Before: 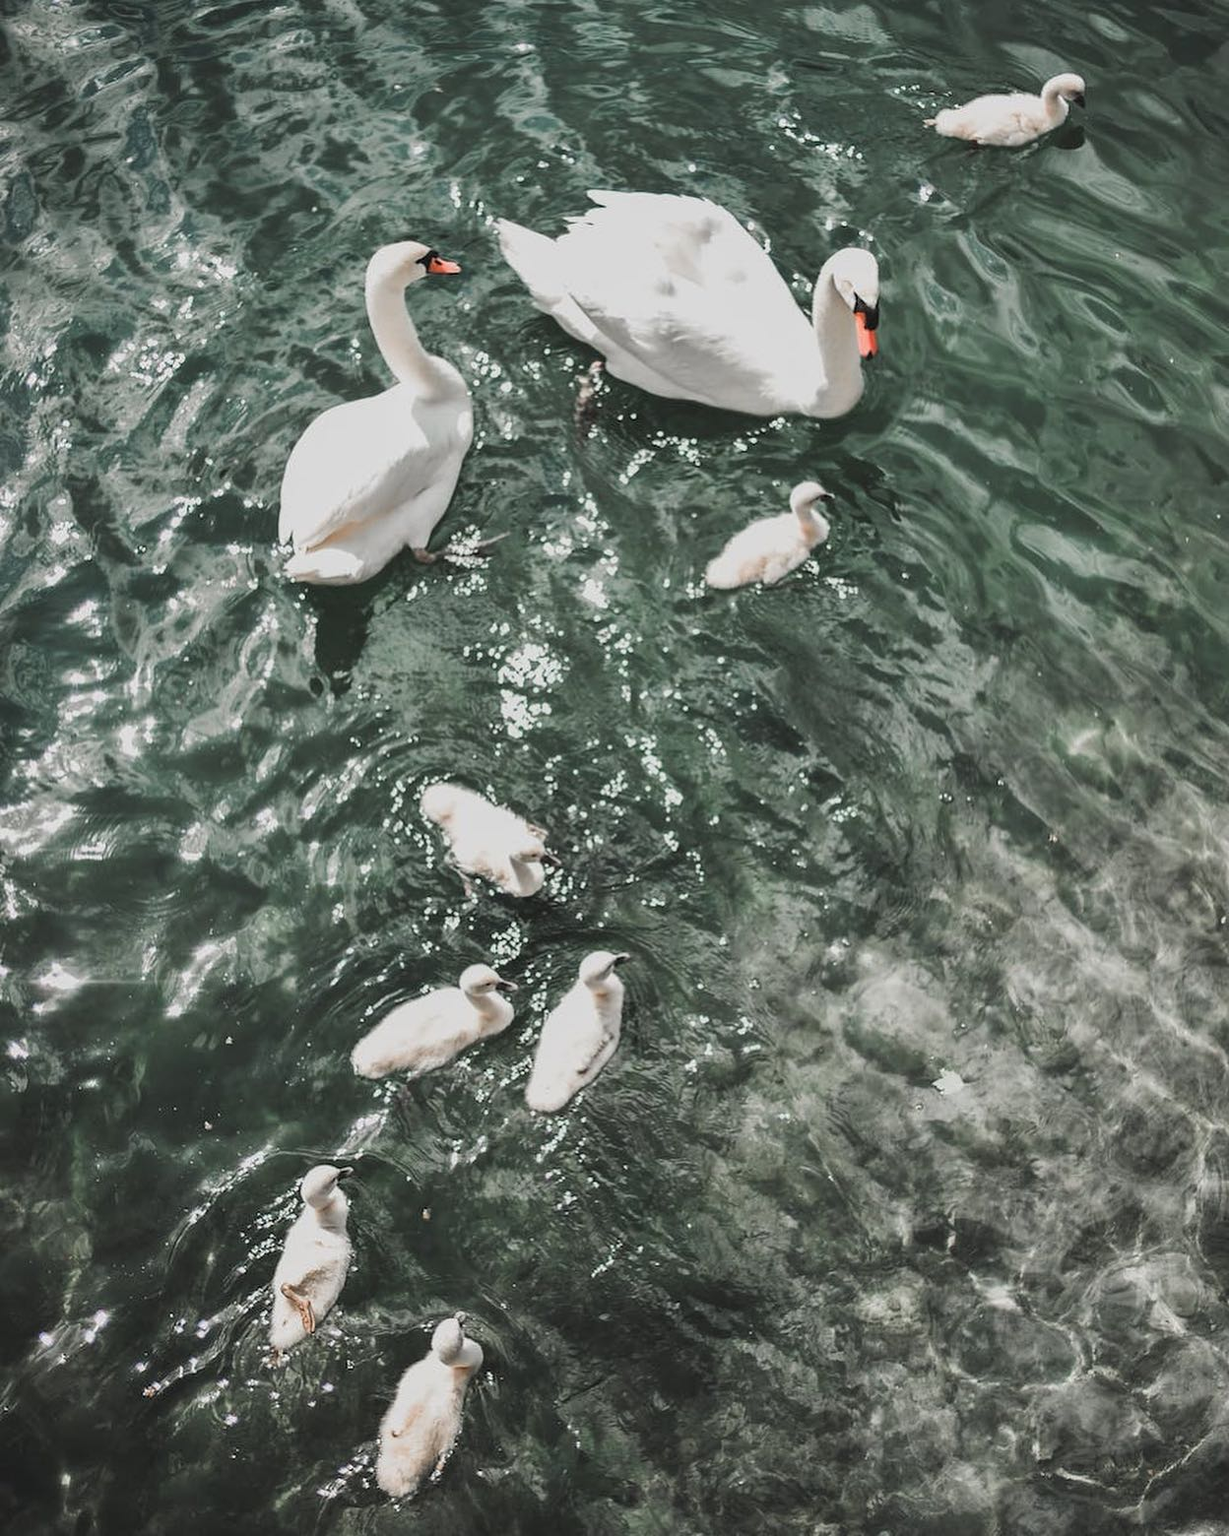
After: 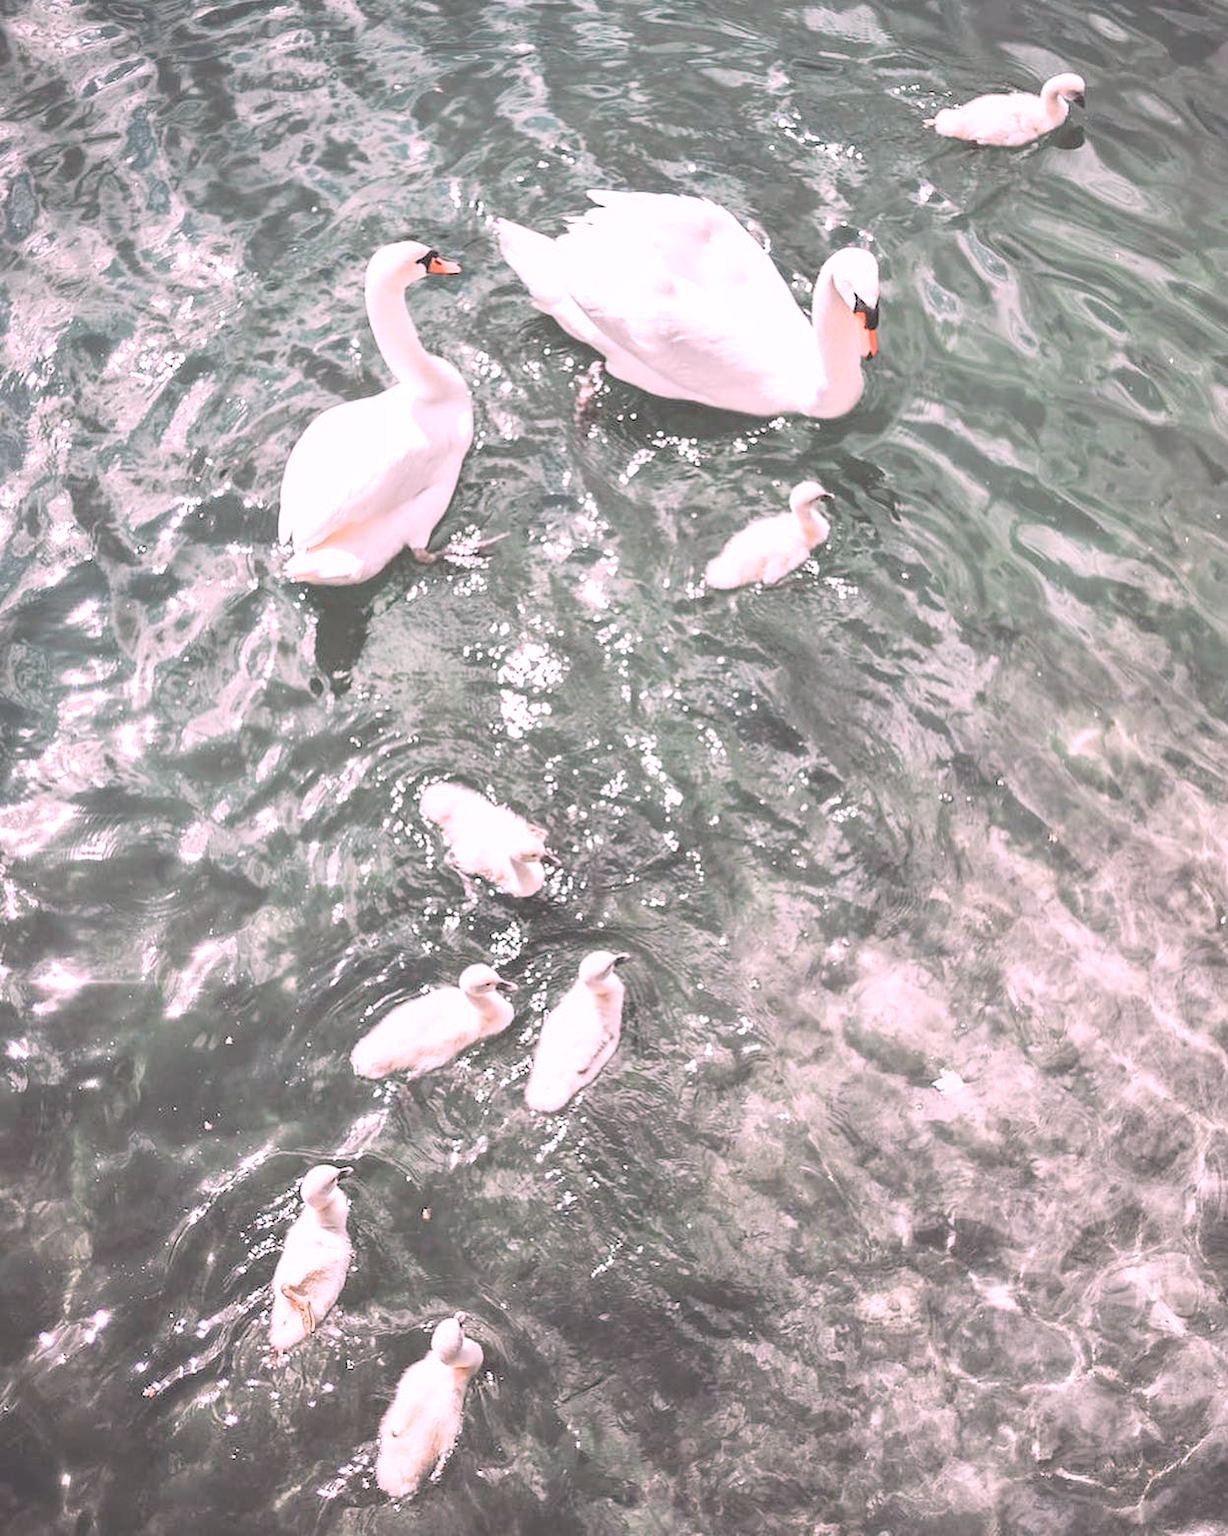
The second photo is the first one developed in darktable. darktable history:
shadows and highlights: shadows -30, highlights 30
exposure: black level correction -0.002, exposure 0.54 EV, compensate highlight preservation false
white balance: red 1.188, blue 1.11
contrast brightness saturation: brightness 0.28
